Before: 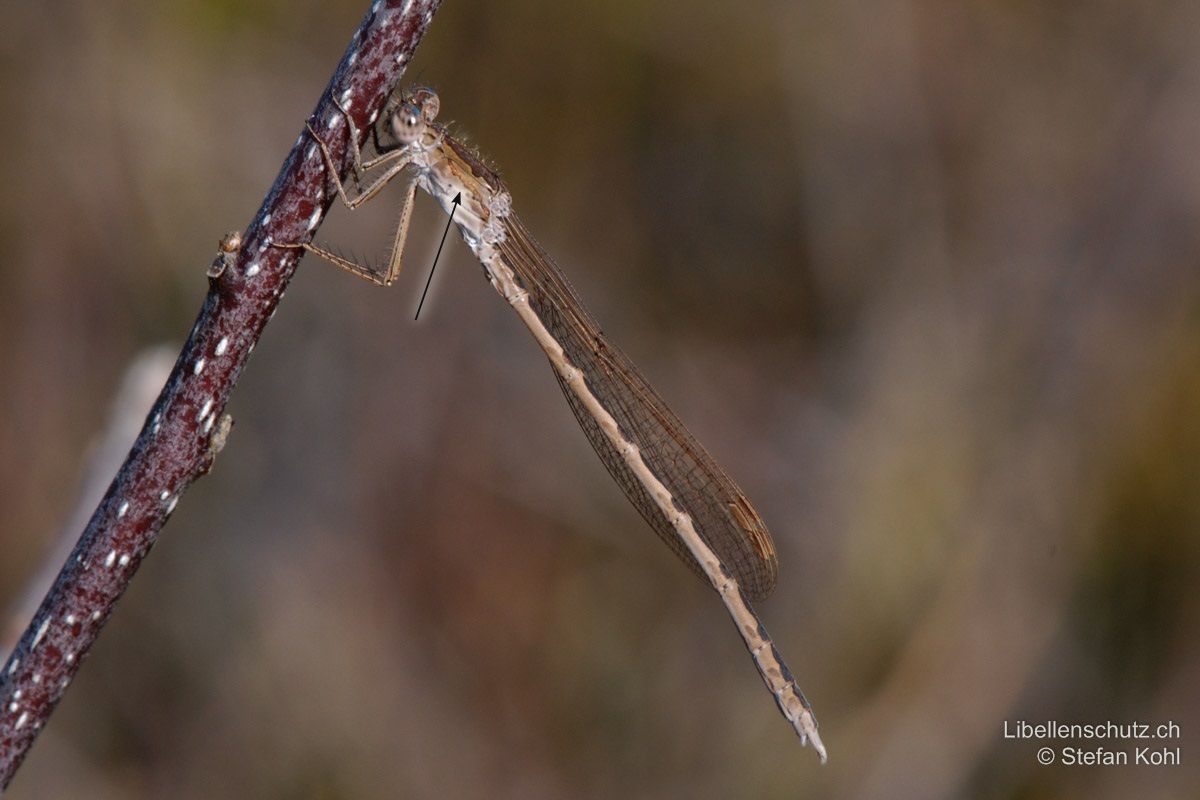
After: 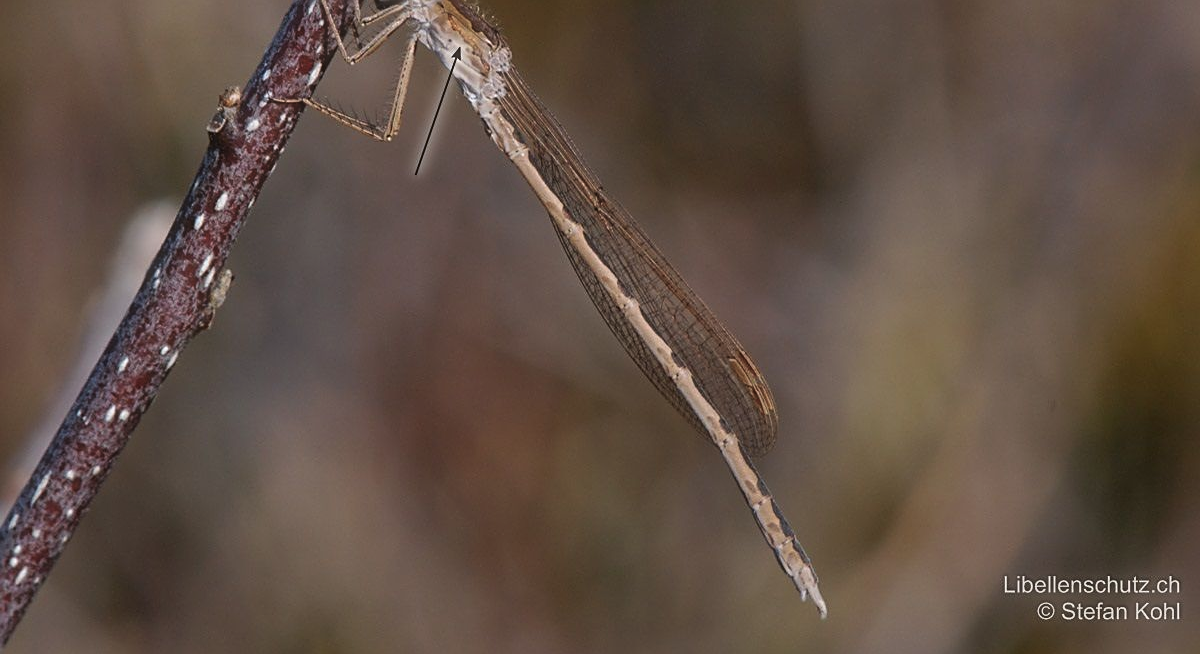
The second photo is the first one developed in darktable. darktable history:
crop and rotate: top 18.235%
sharpen: on, module defaults
tone equalizer: edges refinement/feathering 500, mask exposure compensation -1.57 EV, preserve details guided filter
haze removal: strength -0.107, compatibility mode true
